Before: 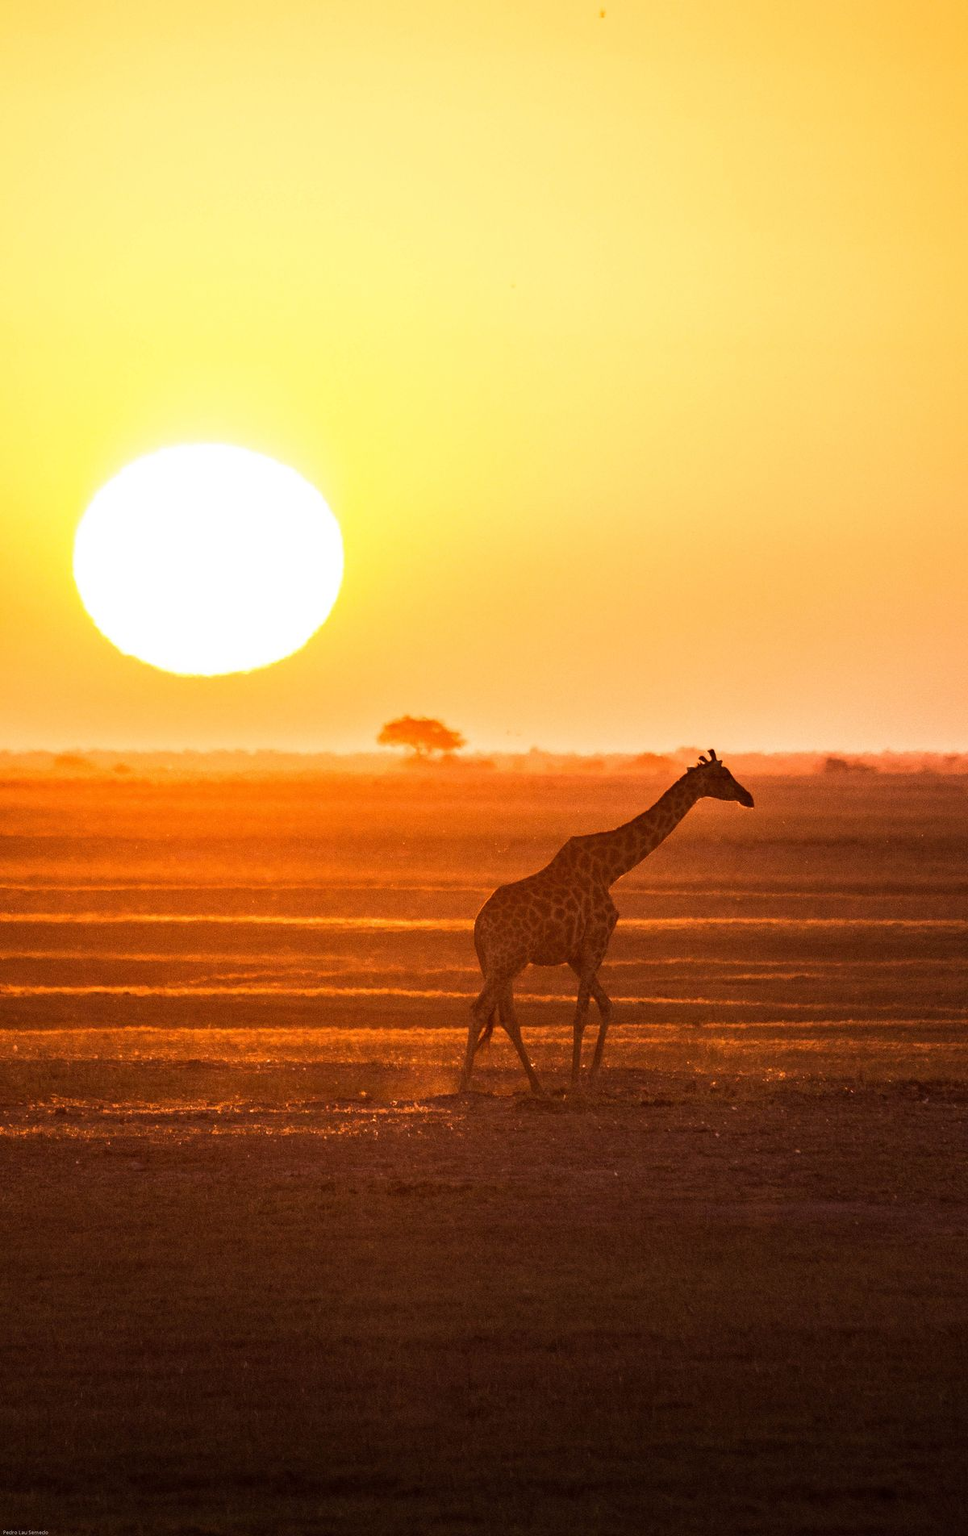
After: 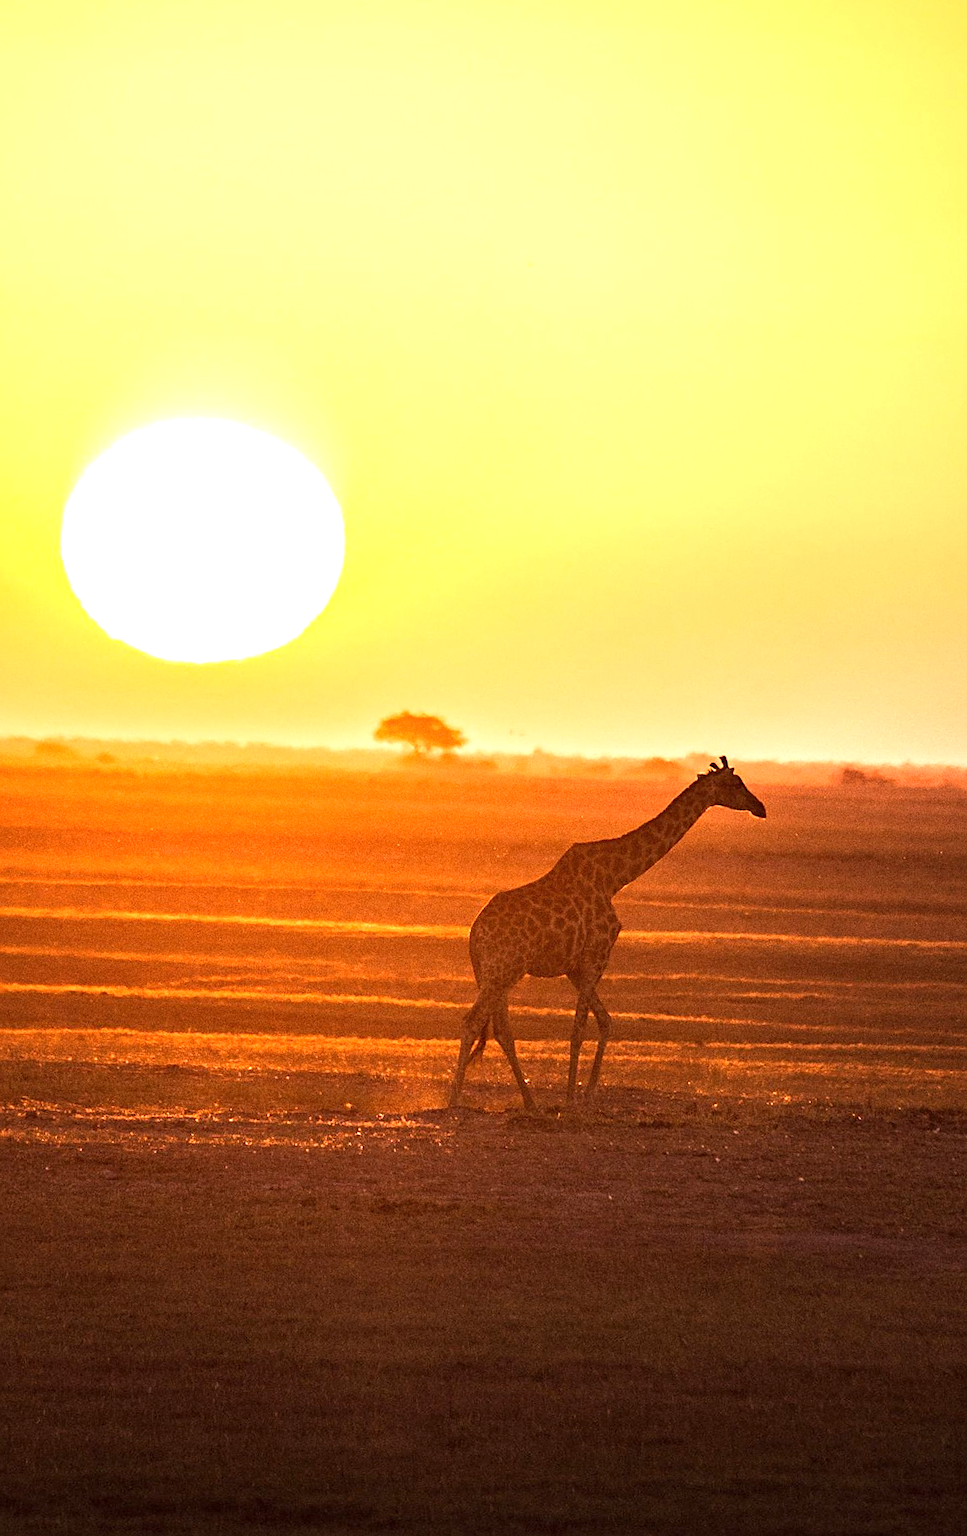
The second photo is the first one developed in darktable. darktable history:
sharpen: on, module defaults
exposure: exposure 0.6 EV, compensate highlight preservation false
crop and rotate: angle -1.69°
grain: on, module defaults
